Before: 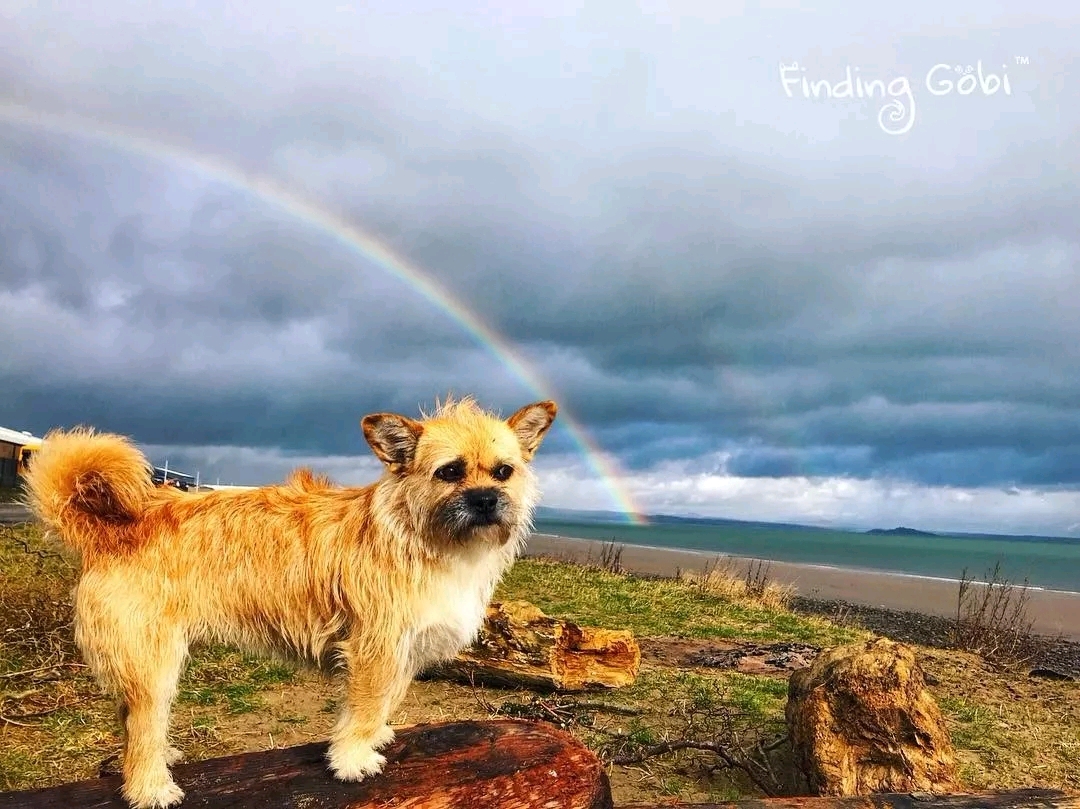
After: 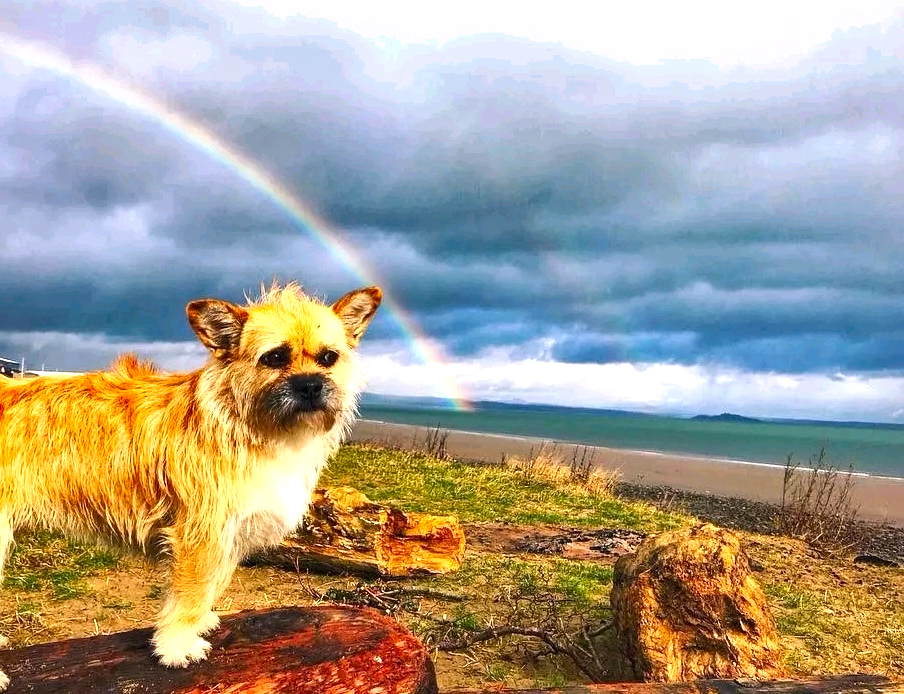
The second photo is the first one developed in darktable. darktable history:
shadows and highlights: soften with gaussian
crop: left 16.292%, top 14.147%
color correction: highlights a* 3.42, highlights b* 1.73, saturation 1.16
exposure: exposure 0.571 EV, compensate highlight preservation false
